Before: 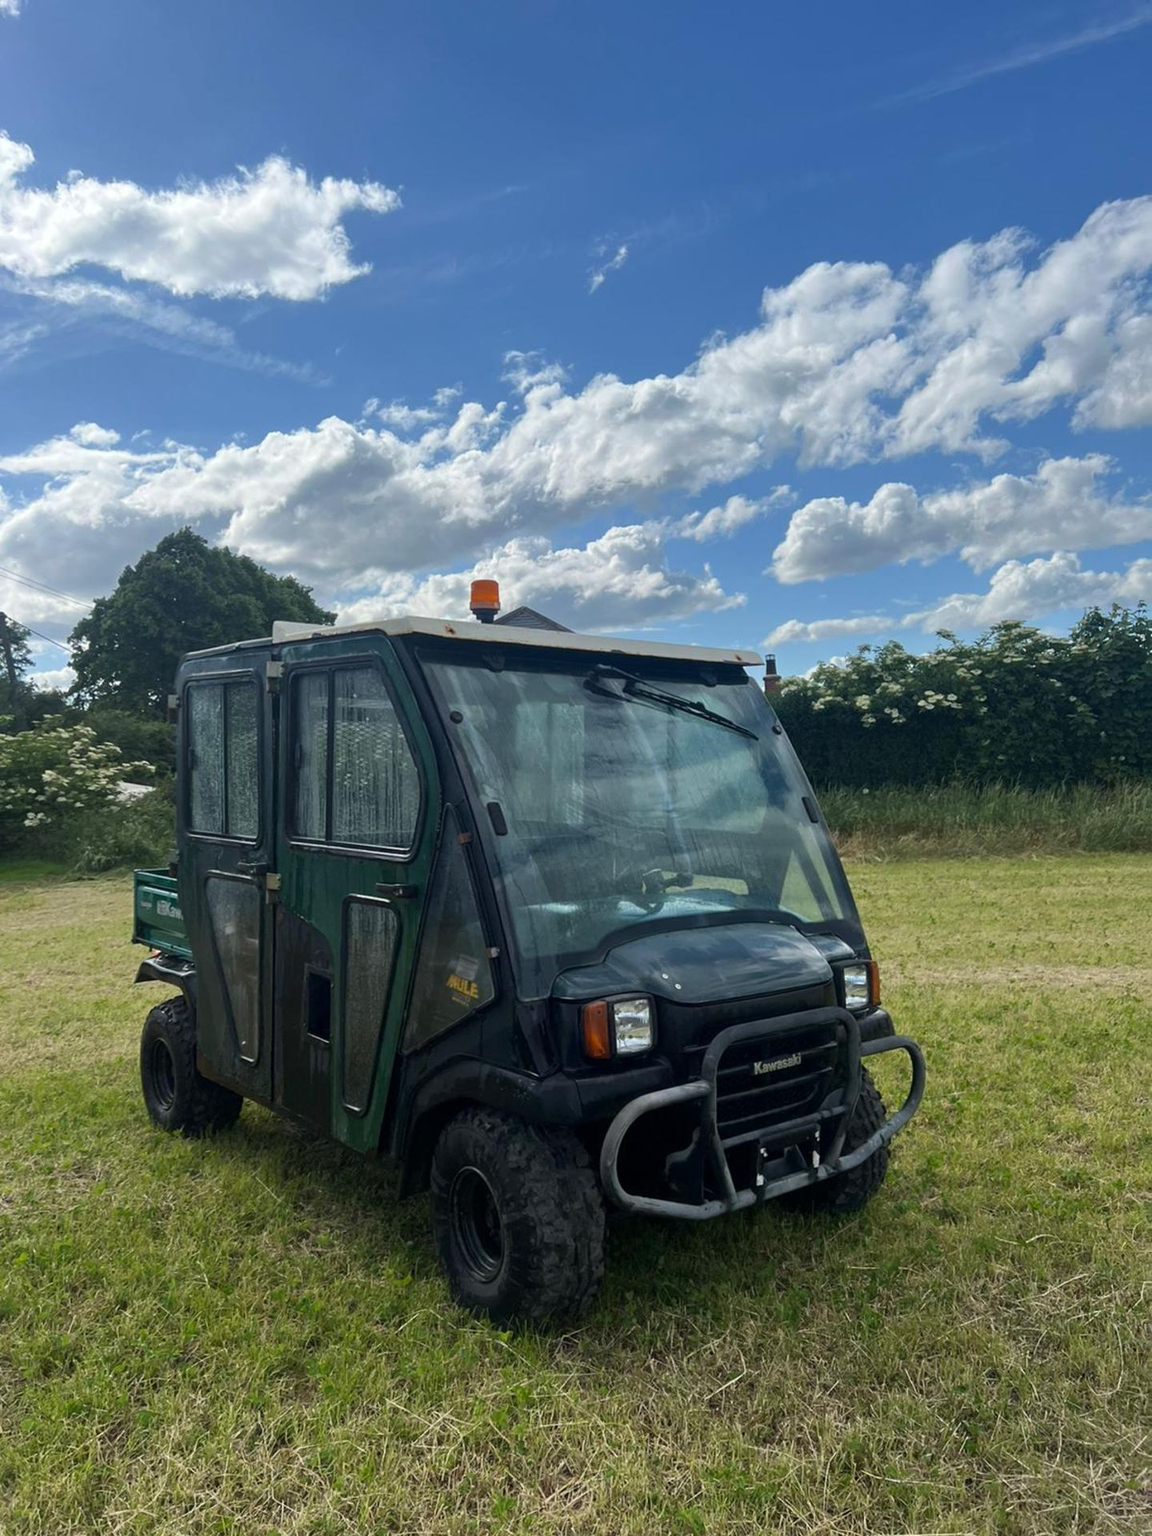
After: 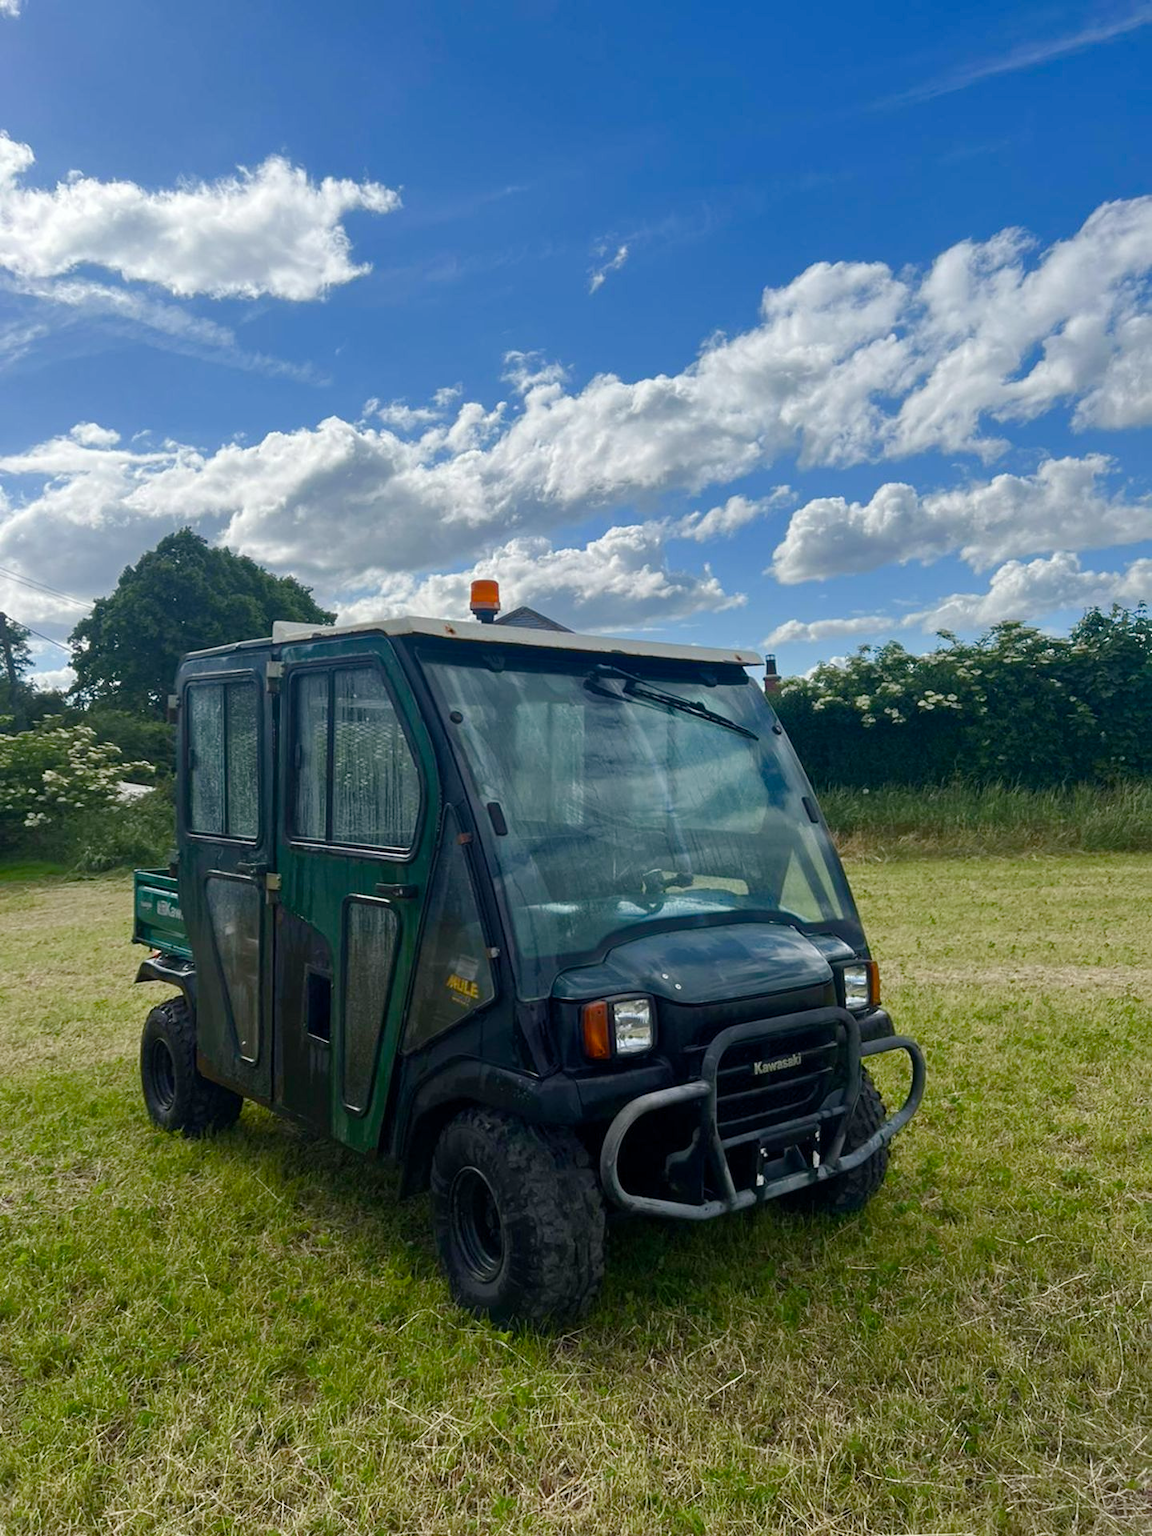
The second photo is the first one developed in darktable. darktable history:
color balance rgb: linear chroma grading › global chroma 8.199%, perceptual saturation grading › global saturation 20%, perceptual saturation grading › highlights -50.535%, perceptual saturation grading › shadows 30.913%
